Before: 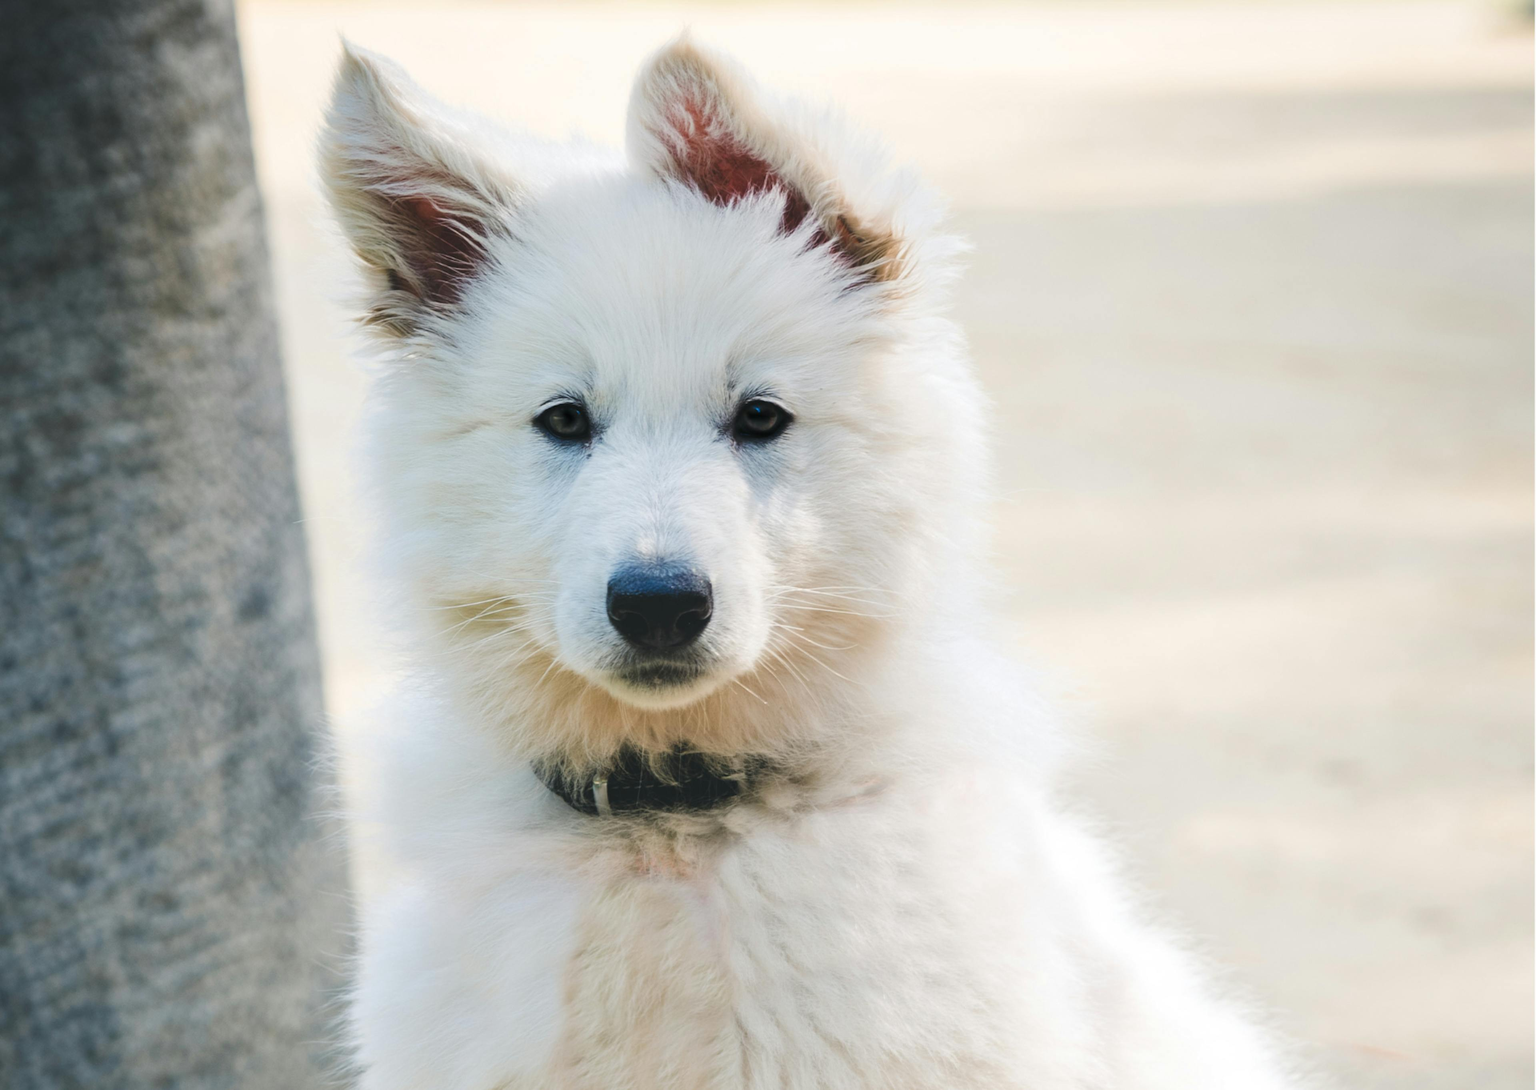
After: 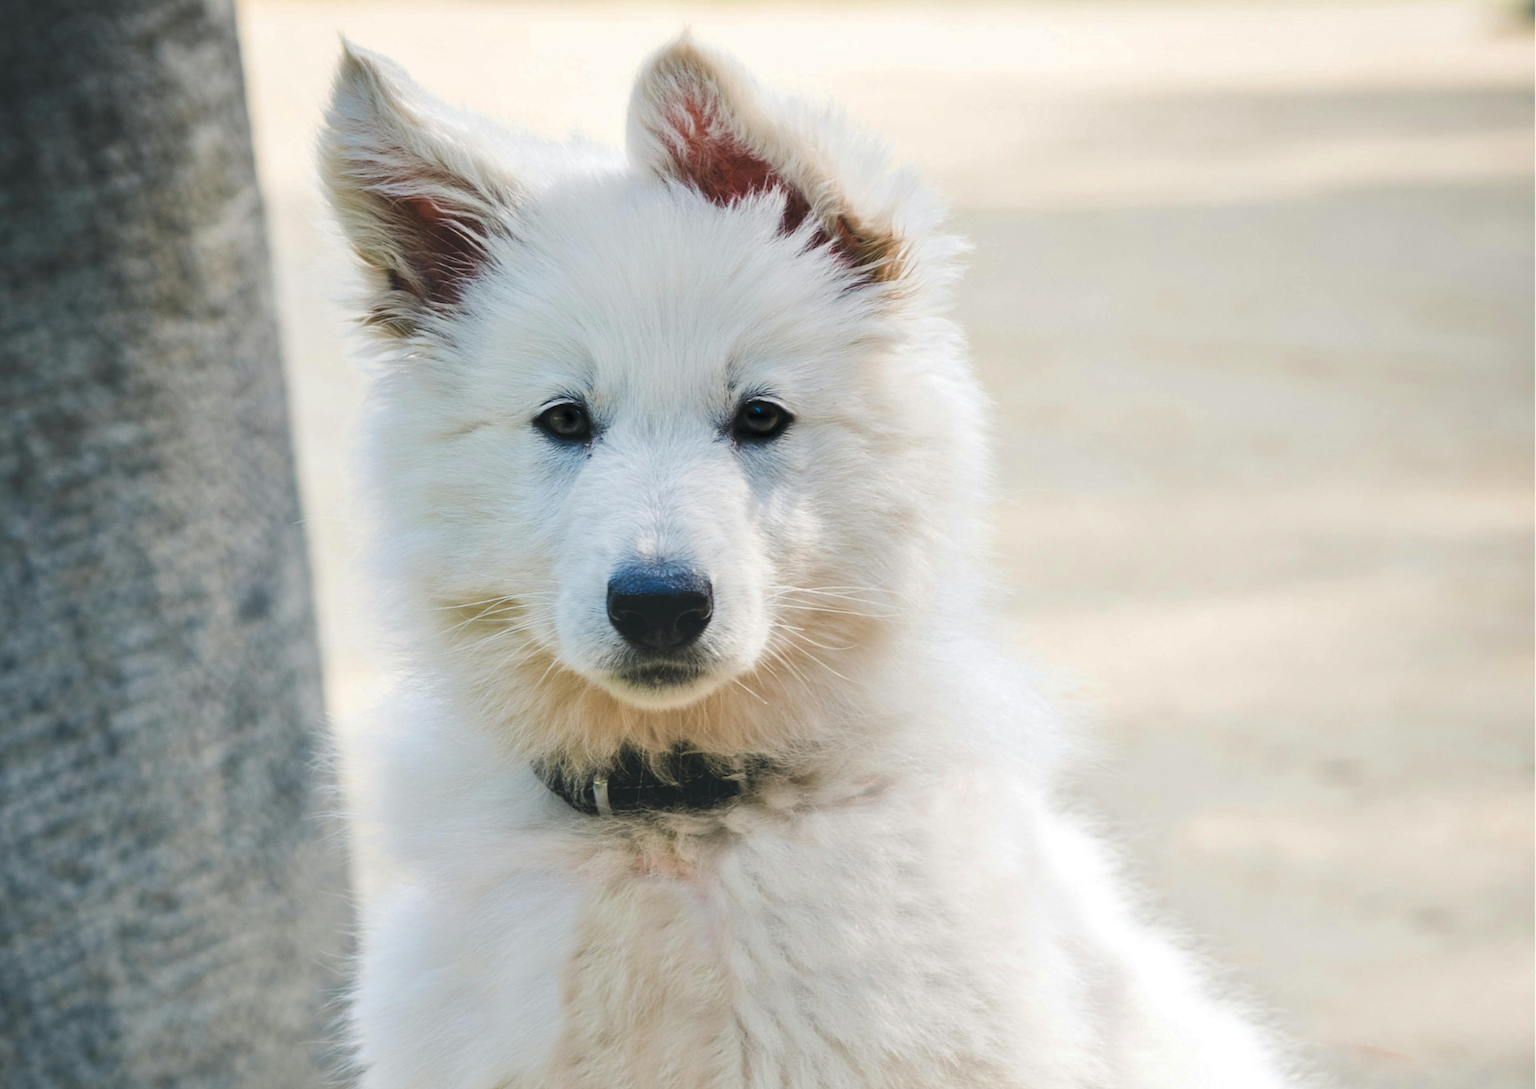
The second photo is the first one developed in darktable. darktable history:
shadows and highlights: shadows 20.95, highlights -36.73, highlights color adjustment 89.29%, soften with gaussian
tone equalizer: edges refinement/feathering 500, mask exposure compensation -1.57 EV, preserve details no
